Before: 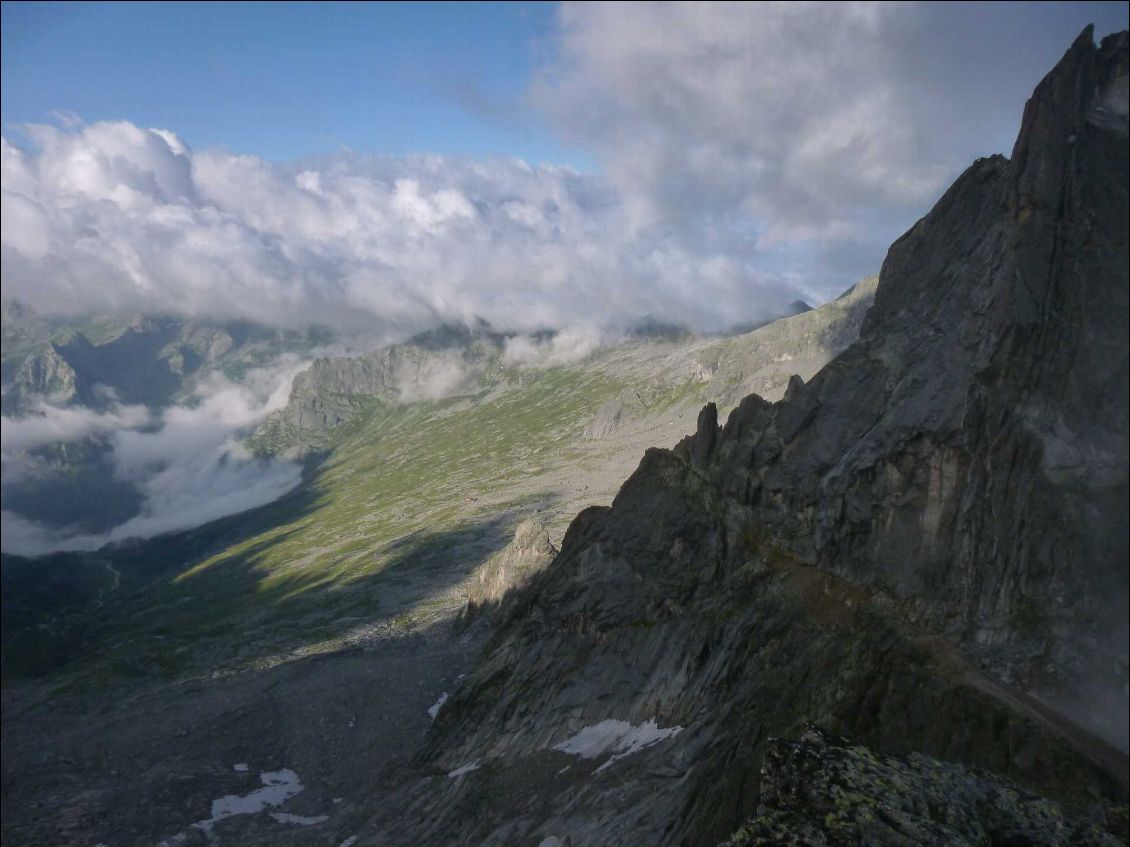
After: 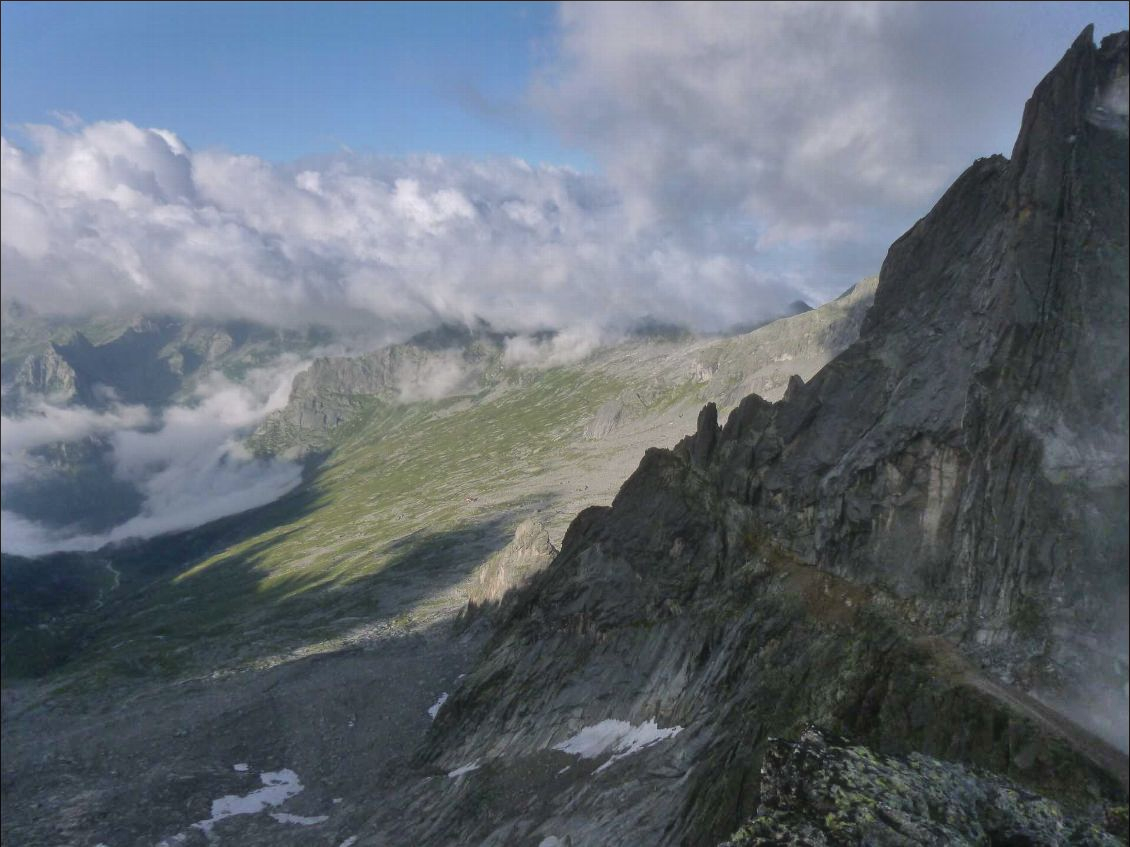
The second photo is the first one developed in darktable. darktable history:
haze removal: strength -0.1, adaptive false
shadows and highlights: shadows 52.42, soften with gaussian
